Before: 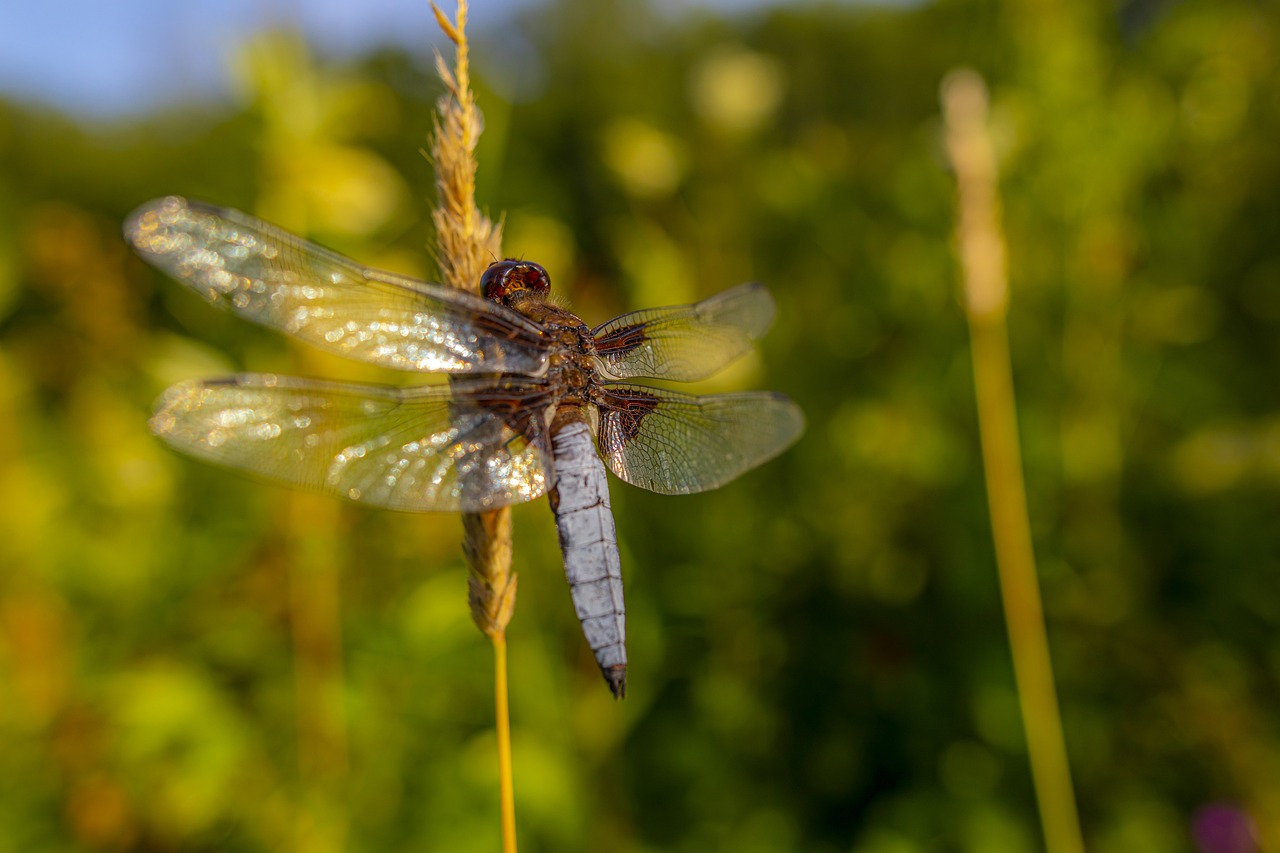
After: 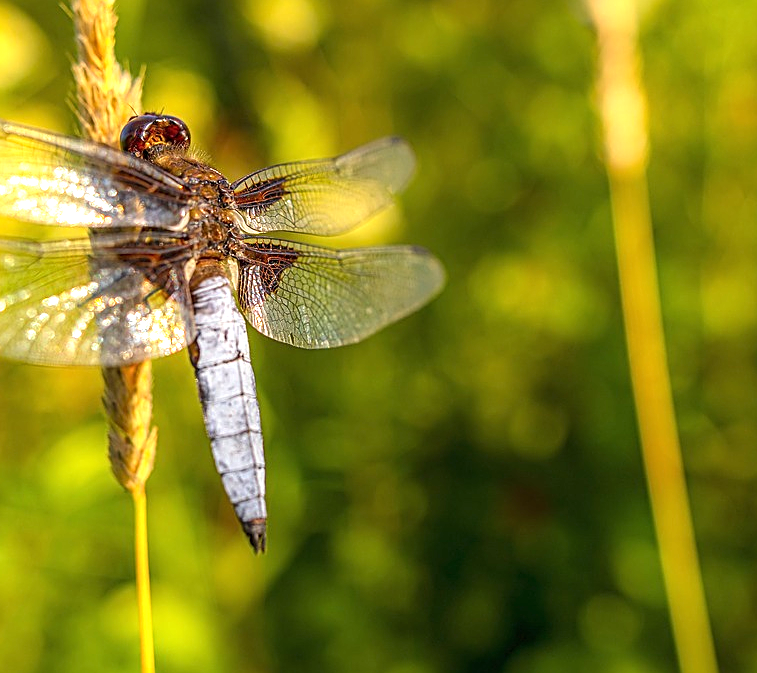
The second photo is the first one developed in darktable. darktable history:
exposure: black level correction 0, exposure 1.2 EV, compensate highlight preservation false
sharpen: on, module defaults
crop and rotate: left 28.129%, top 17.168%, right 12.667%, bottom 3.861%
